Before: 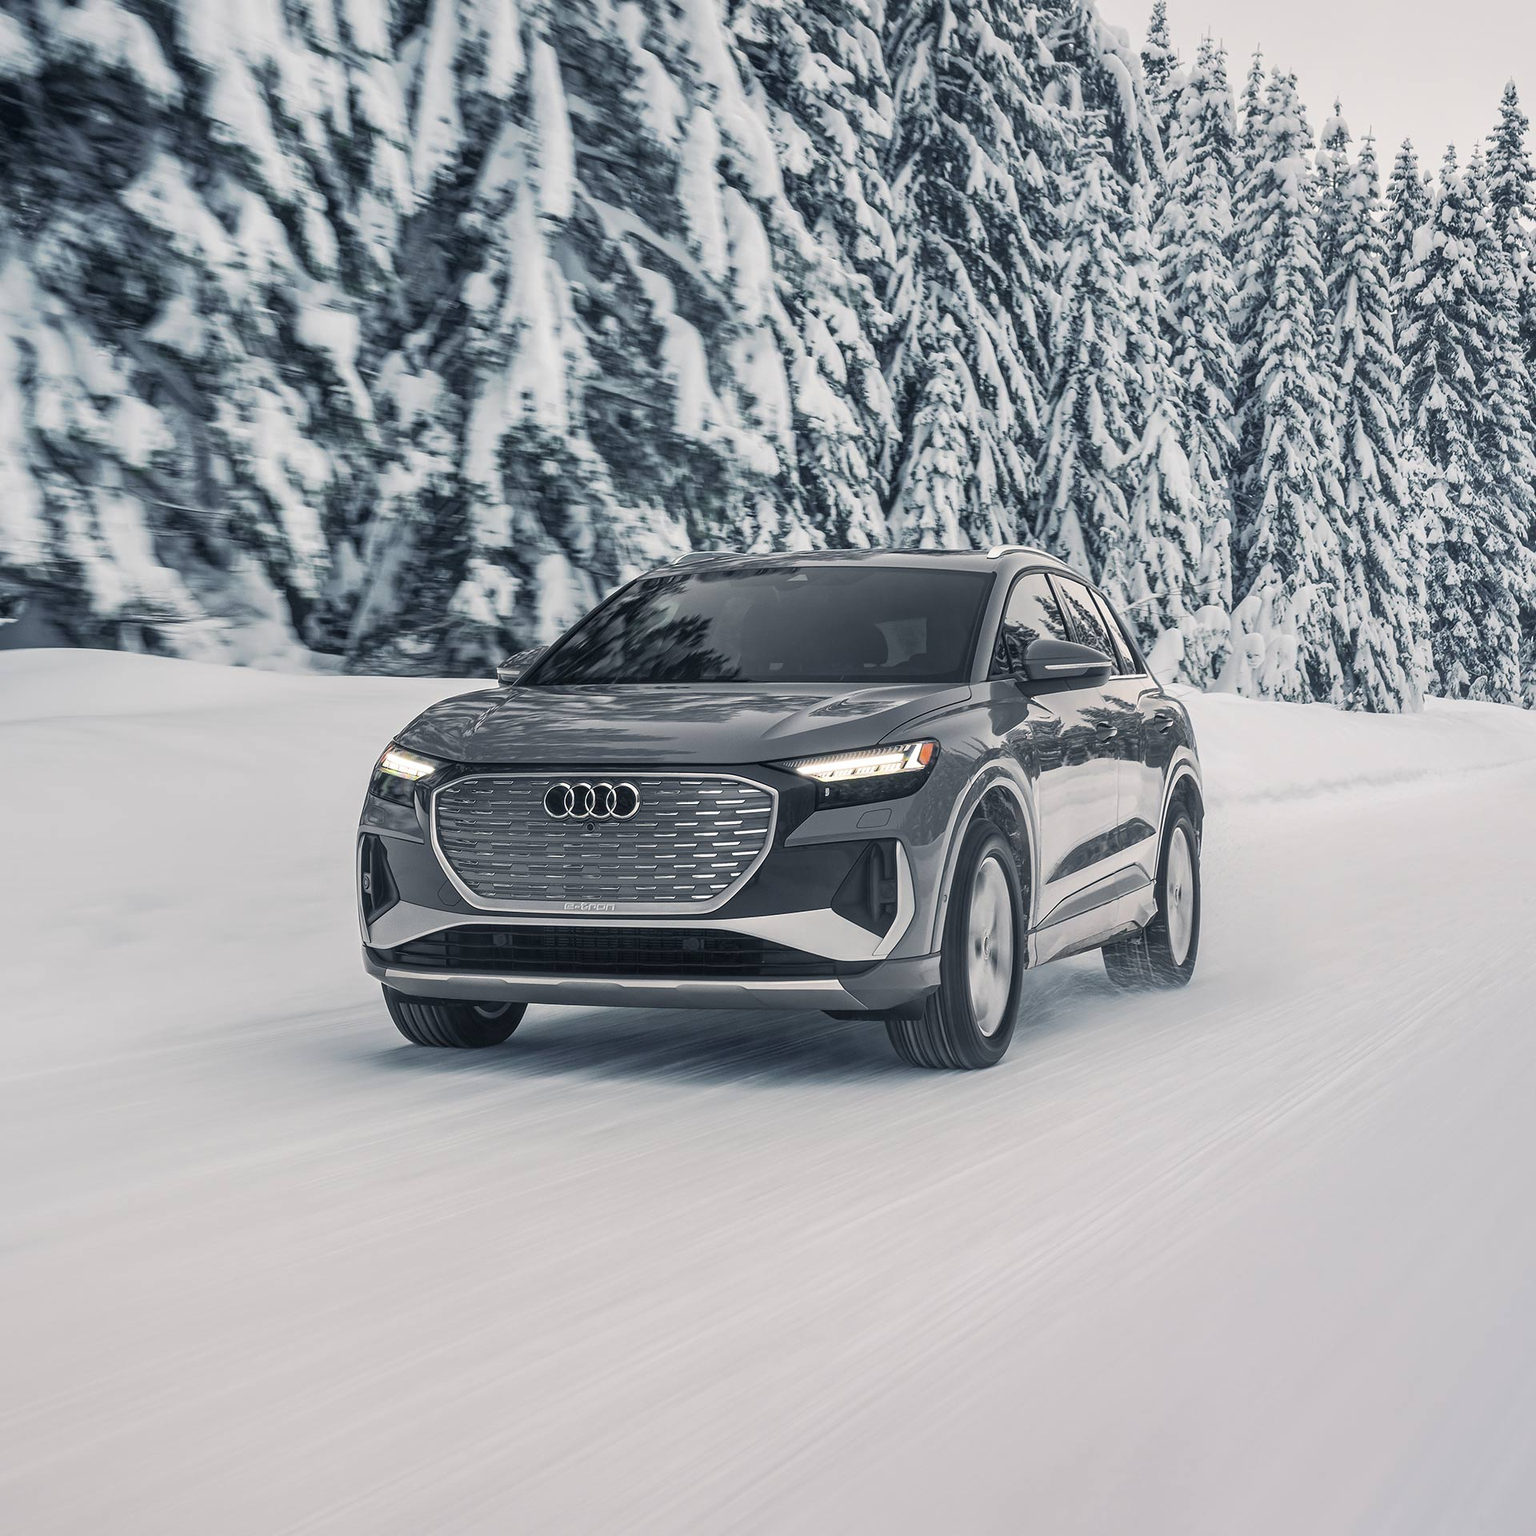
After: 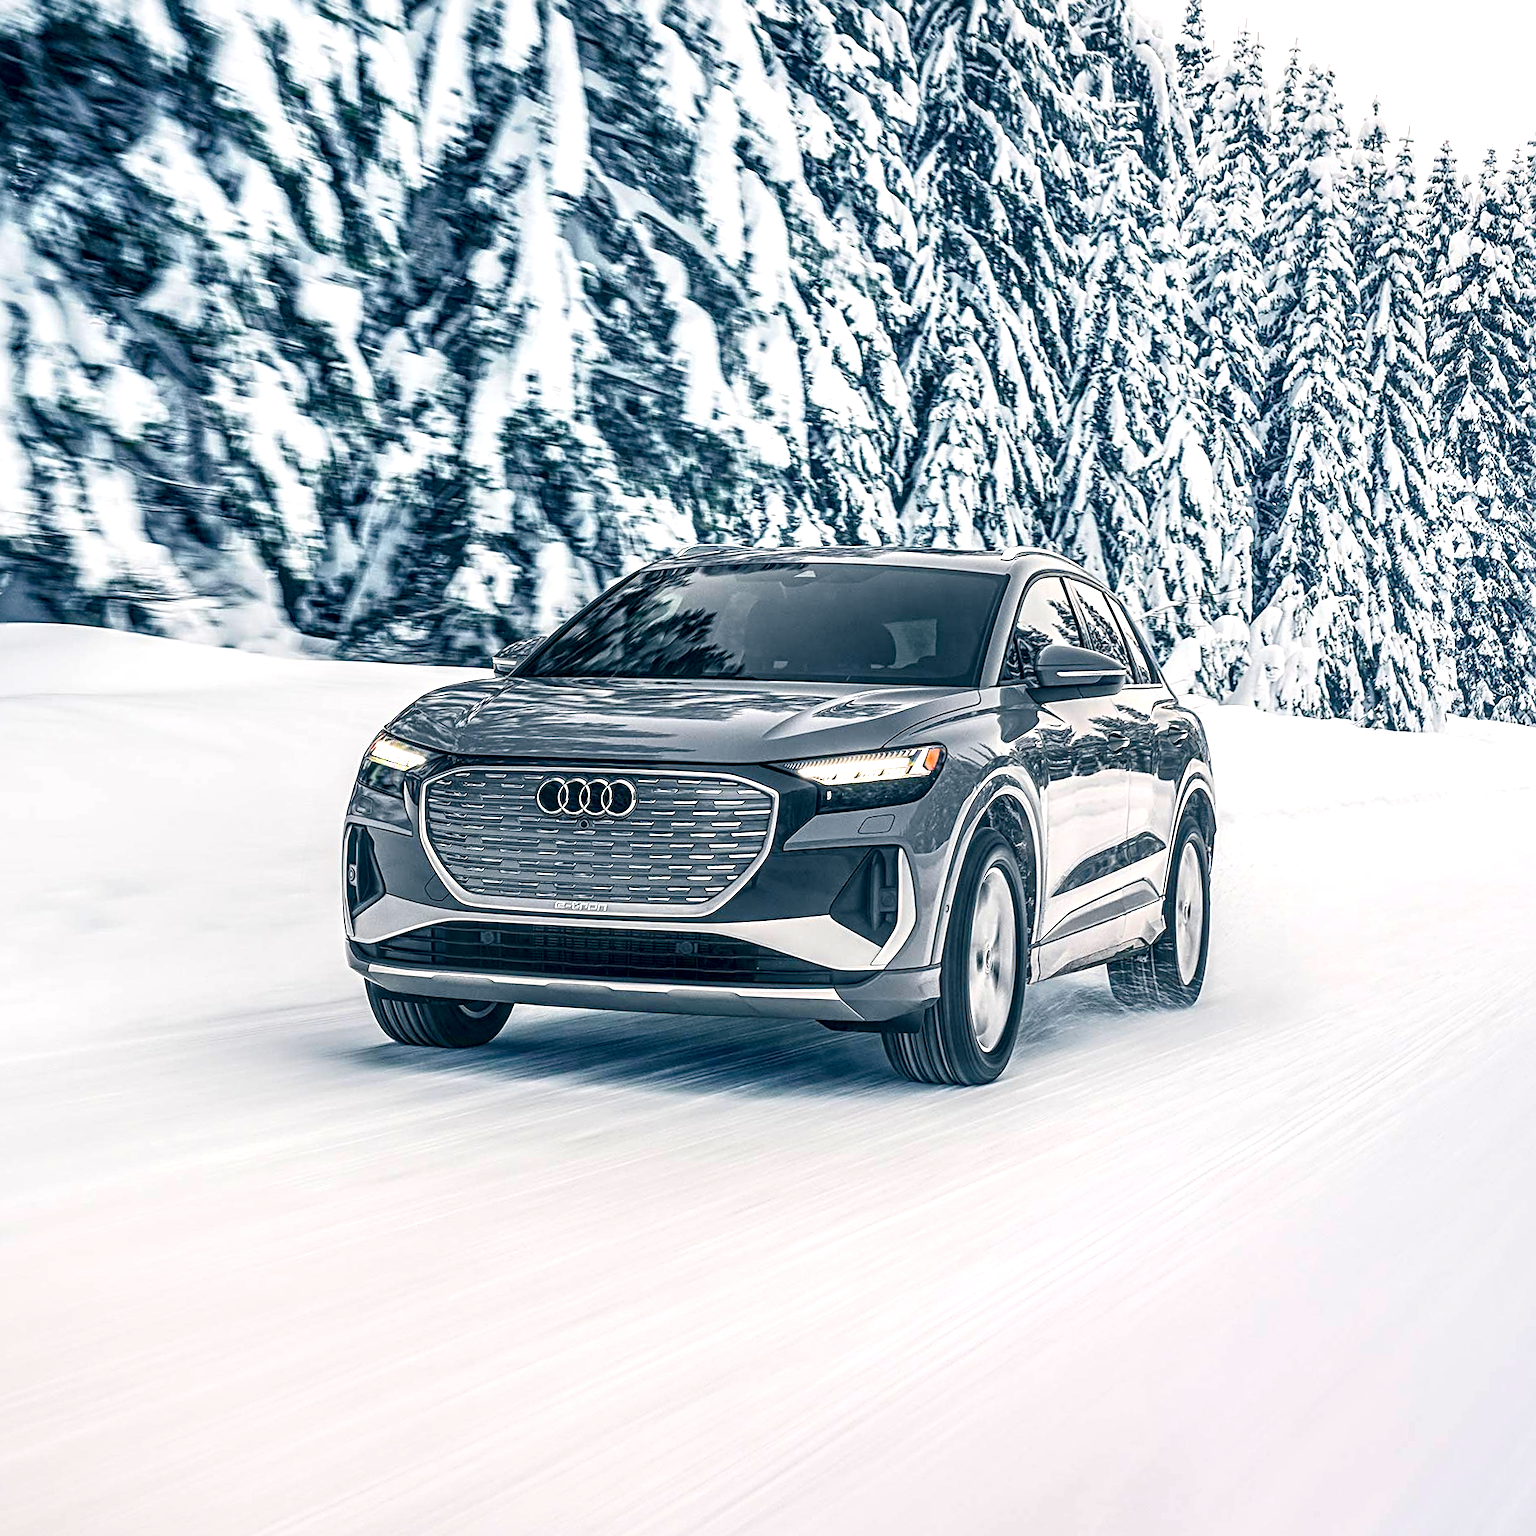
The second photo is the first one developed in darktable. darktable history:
crop and rotate: angle -1.73°
sharpen: radius 3.072
color balance rgb: shadows lift › luminance -7.877%, shadows lift › chroma 2.129%, shadows lift › hue 198.05°, perceptual saturation grading › global saturation 20%, perceptual saturation grading › highlights -25.142%, perceptual saturation grading › shadows 50.304%
exposure: exposure 0.606 EV, compensate highlight preservation false
local contrast: detail 150%
color correction: highlights b* -0.047, saturation 1.29
contrast brightness saturation: contrast 0.139
